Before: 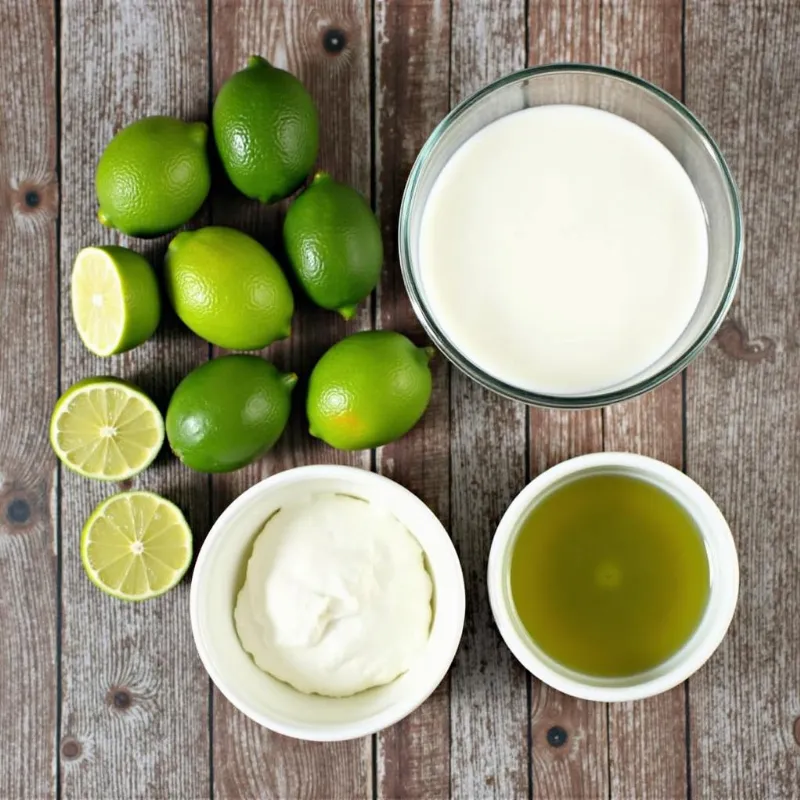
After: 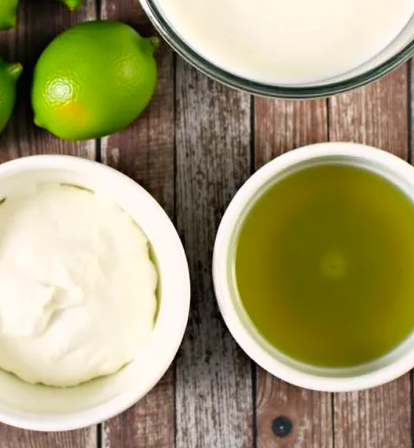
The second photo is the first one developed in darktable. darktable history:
crop: left 34.479%, top 38.822%, right 13.718%, bottom 5.172%
color correction: highlights a* 3.22, highlights b* 1.93, saturation 1.19
